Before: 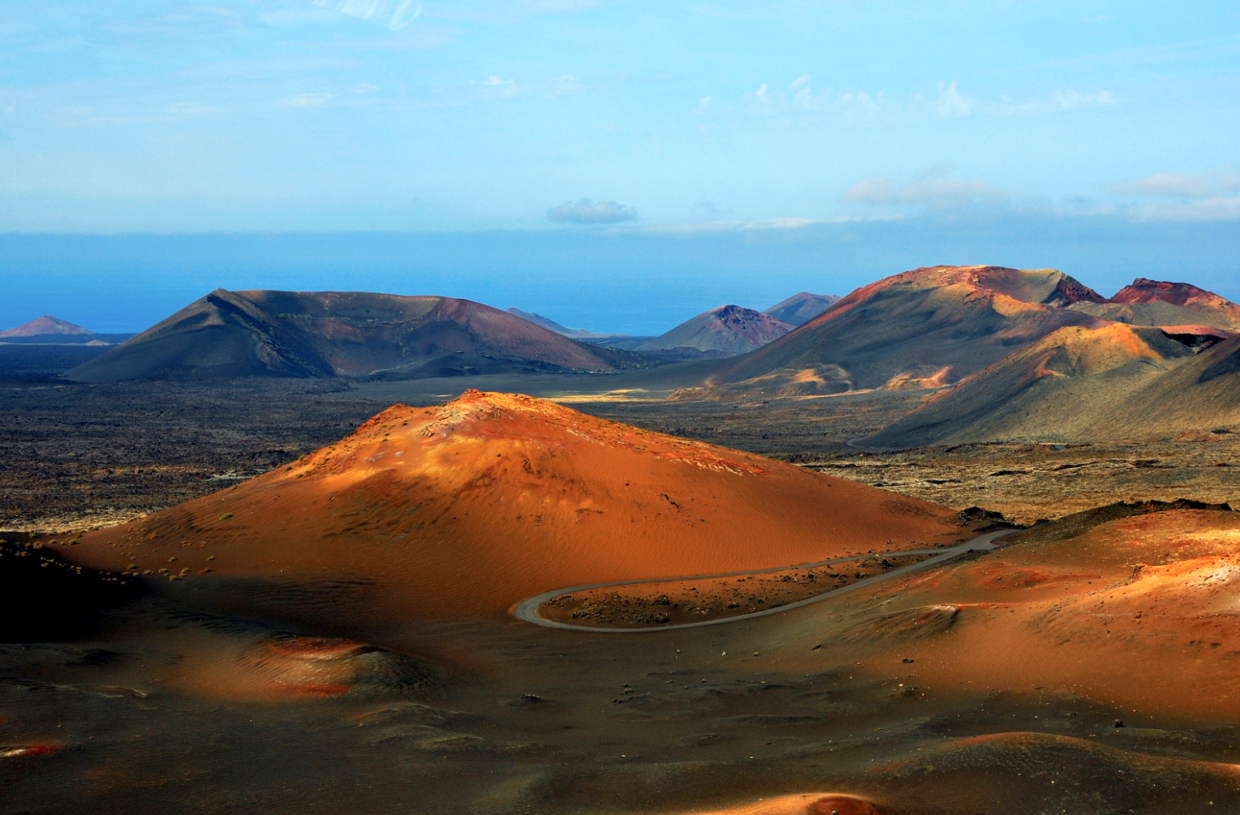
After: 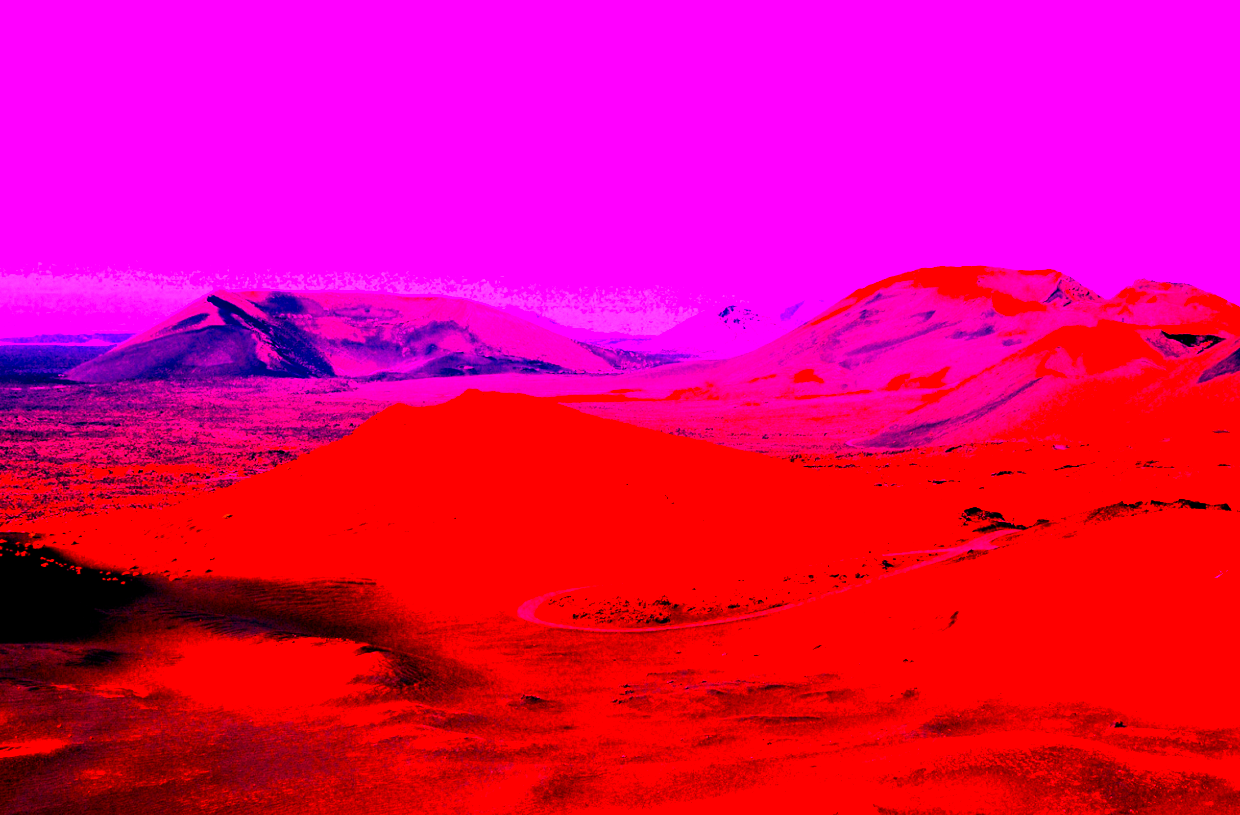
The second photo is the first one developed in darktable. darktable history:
white balance: red 4.26, blue 1.802
color balance rgb: linear chroma grading › global chroma 9%, perceptual saturation grading › global saturation 36%, perceptual saturation grading › shadows 35%, perceptual brilliance grading › global brilliance 15%, perceptual brilliance grading › shadows -35%, global vibrance 15%
